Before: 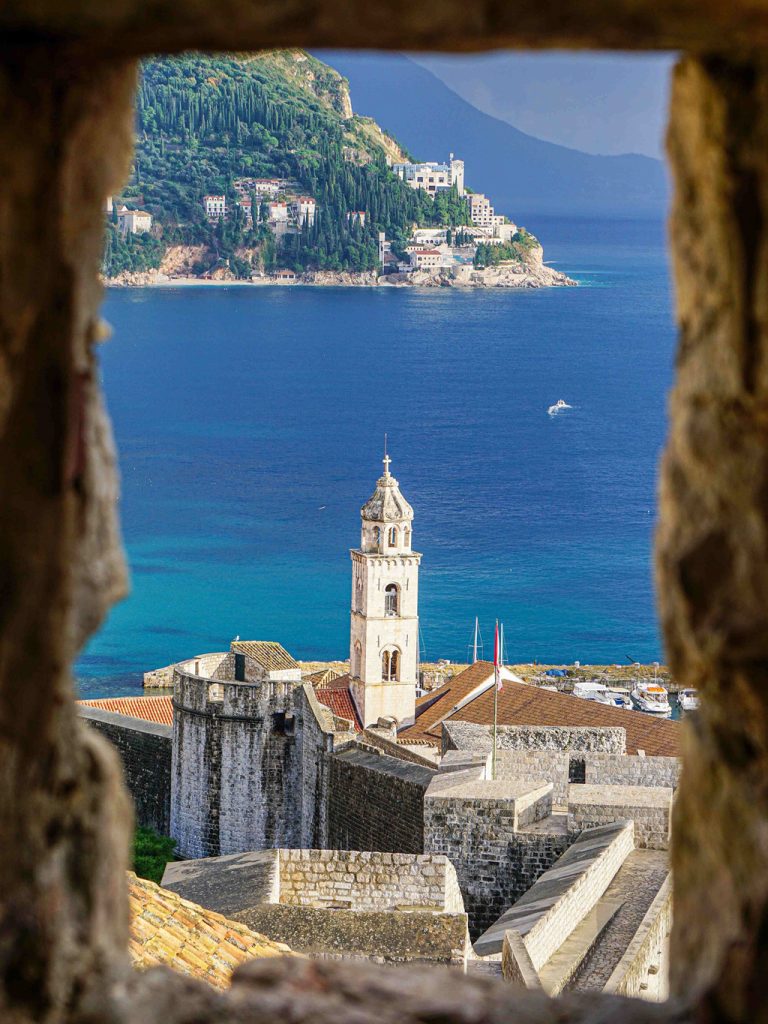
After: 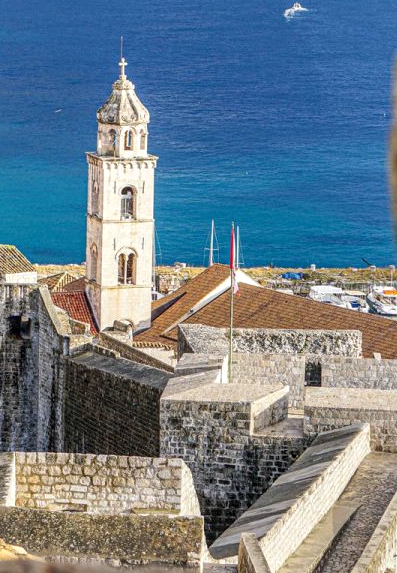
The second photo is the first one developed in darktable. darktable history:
local contrast: on, module defaults
crop: left 34.479%, top 38.822%, right 13.718%, bottom 5.172%
